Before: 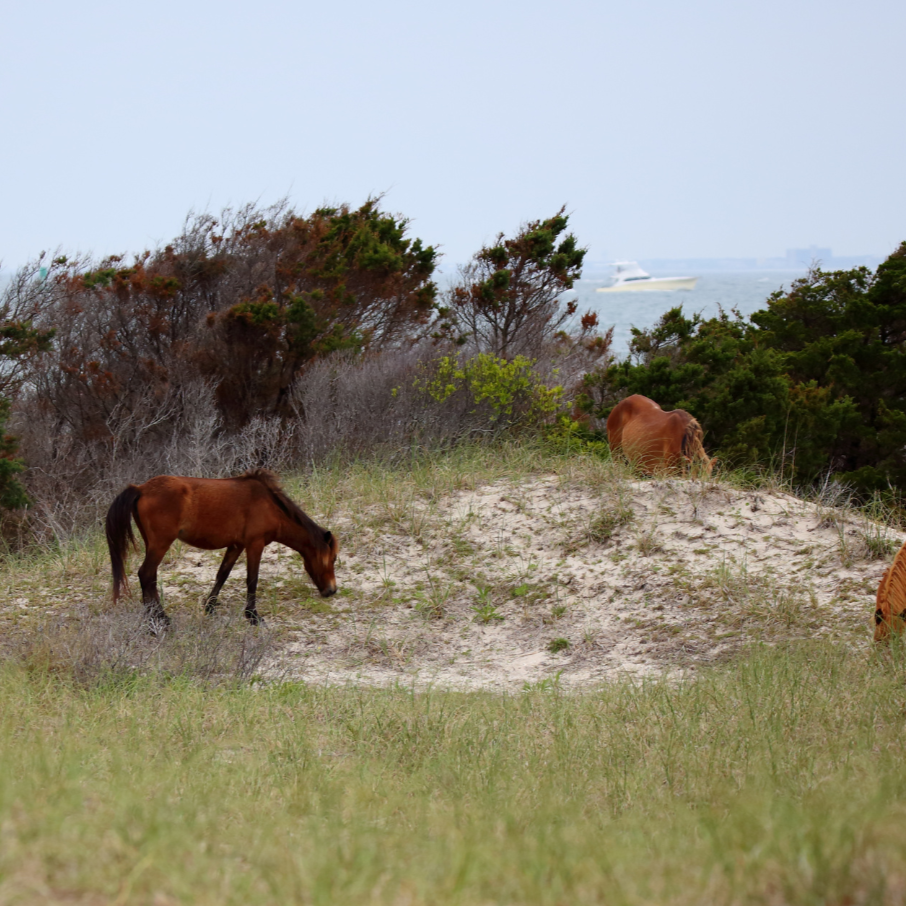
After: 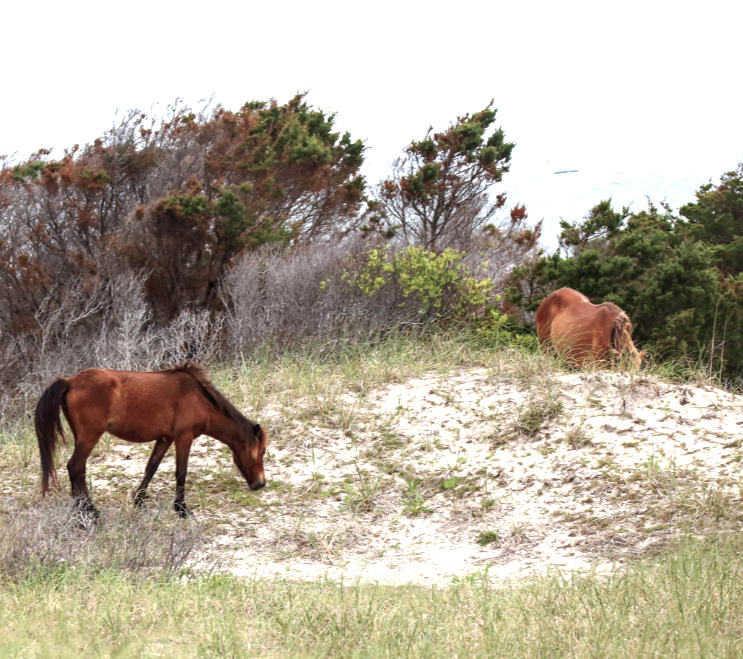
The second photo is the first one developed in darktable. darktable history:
crop: left 7.856%, top 11.836%, right 10.12%, bottom 15.387%
exposure: black level correction 0, exposure 1.1 EV, compensate highlight preservation false
color balance: input saturation 80.07%
local contrast: on, module defaults
